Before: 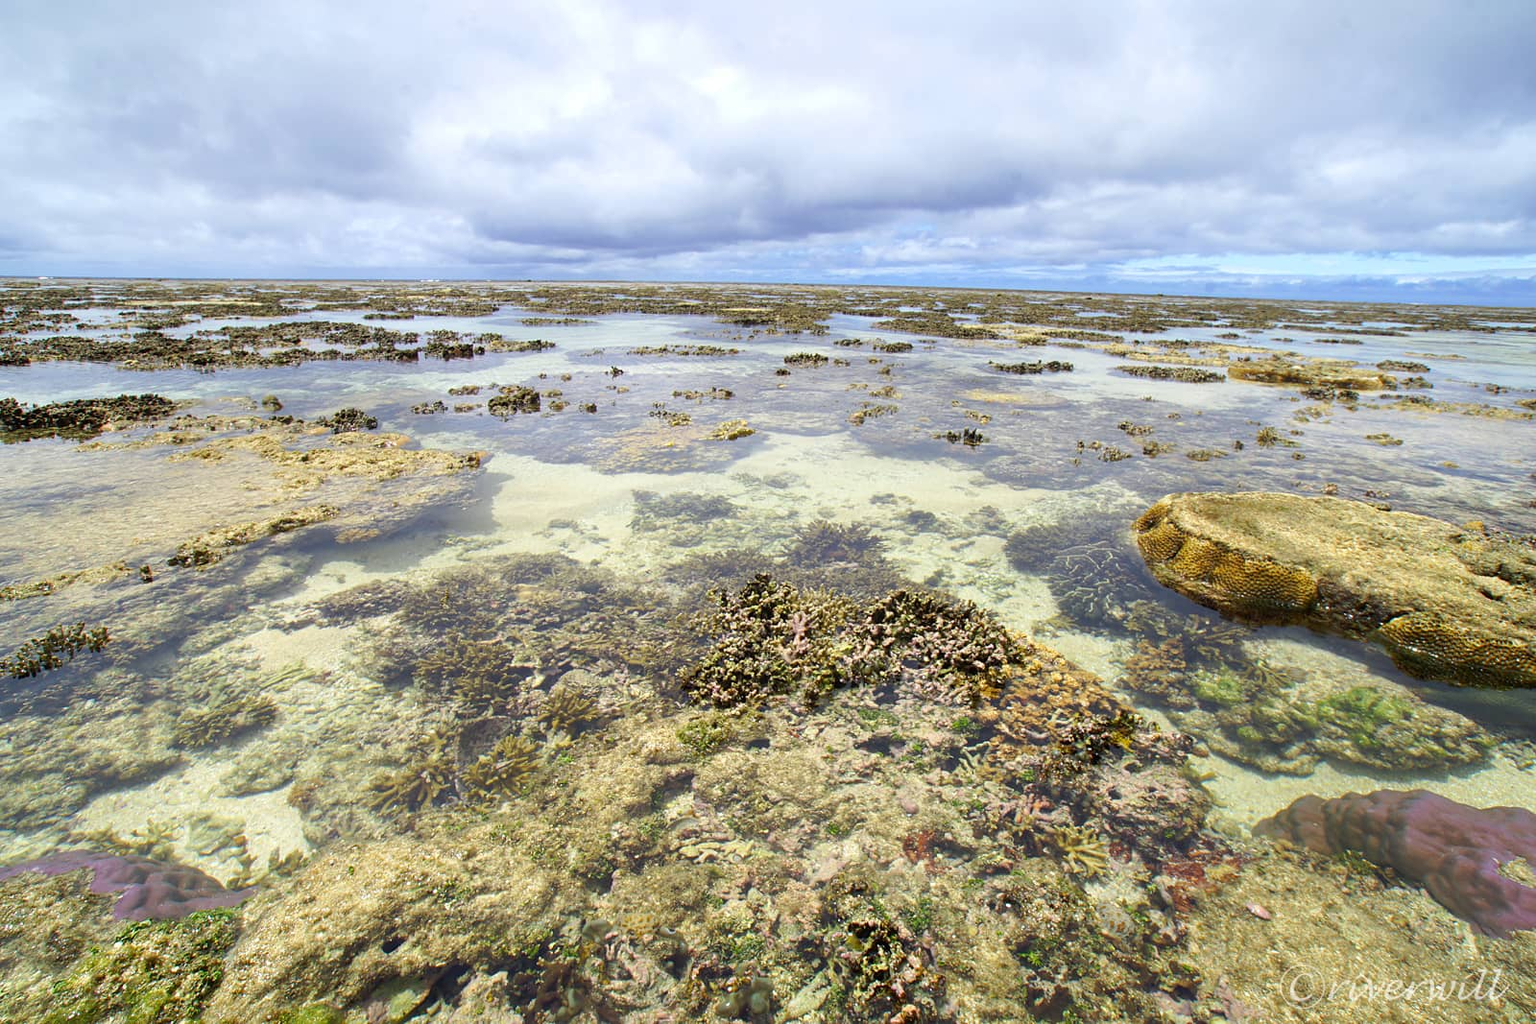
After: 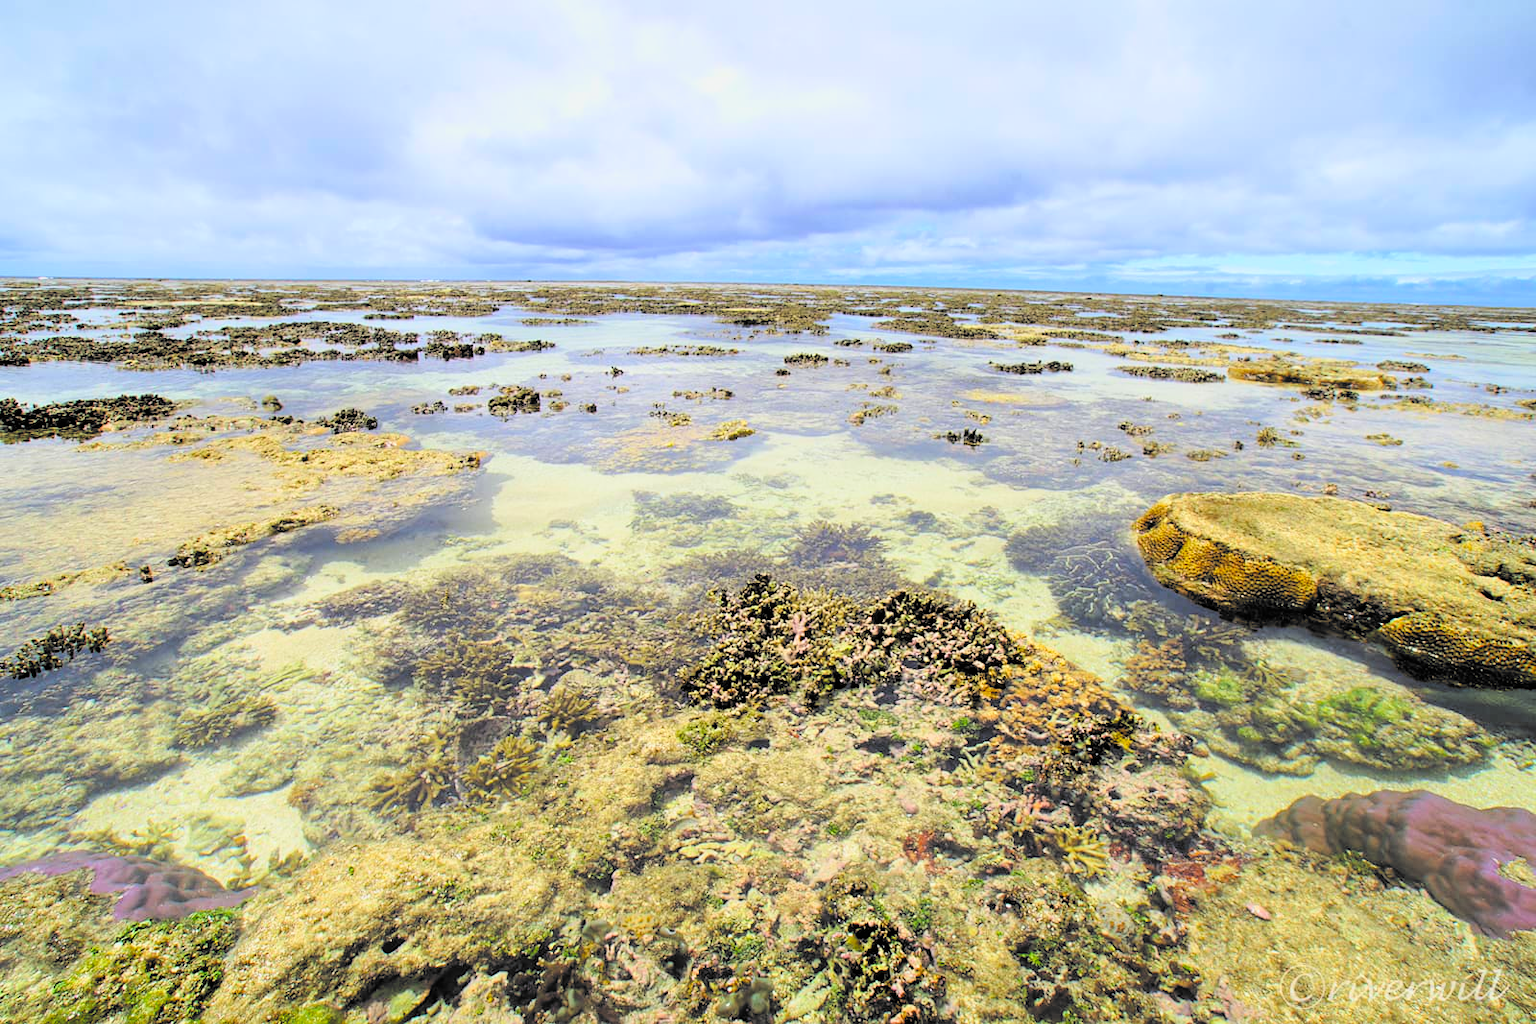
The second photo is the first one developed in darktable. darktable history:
filmic rgb: black relative exposure -5.1 EV, white relative exposure 3.2 EV, hardness 3.44, contrast 1.202, highlights saturation mix -48.88%, color science v6 (2022)
contrast brightness saturation: contrast 0.067, brightness 0.171, saturation 0.399
